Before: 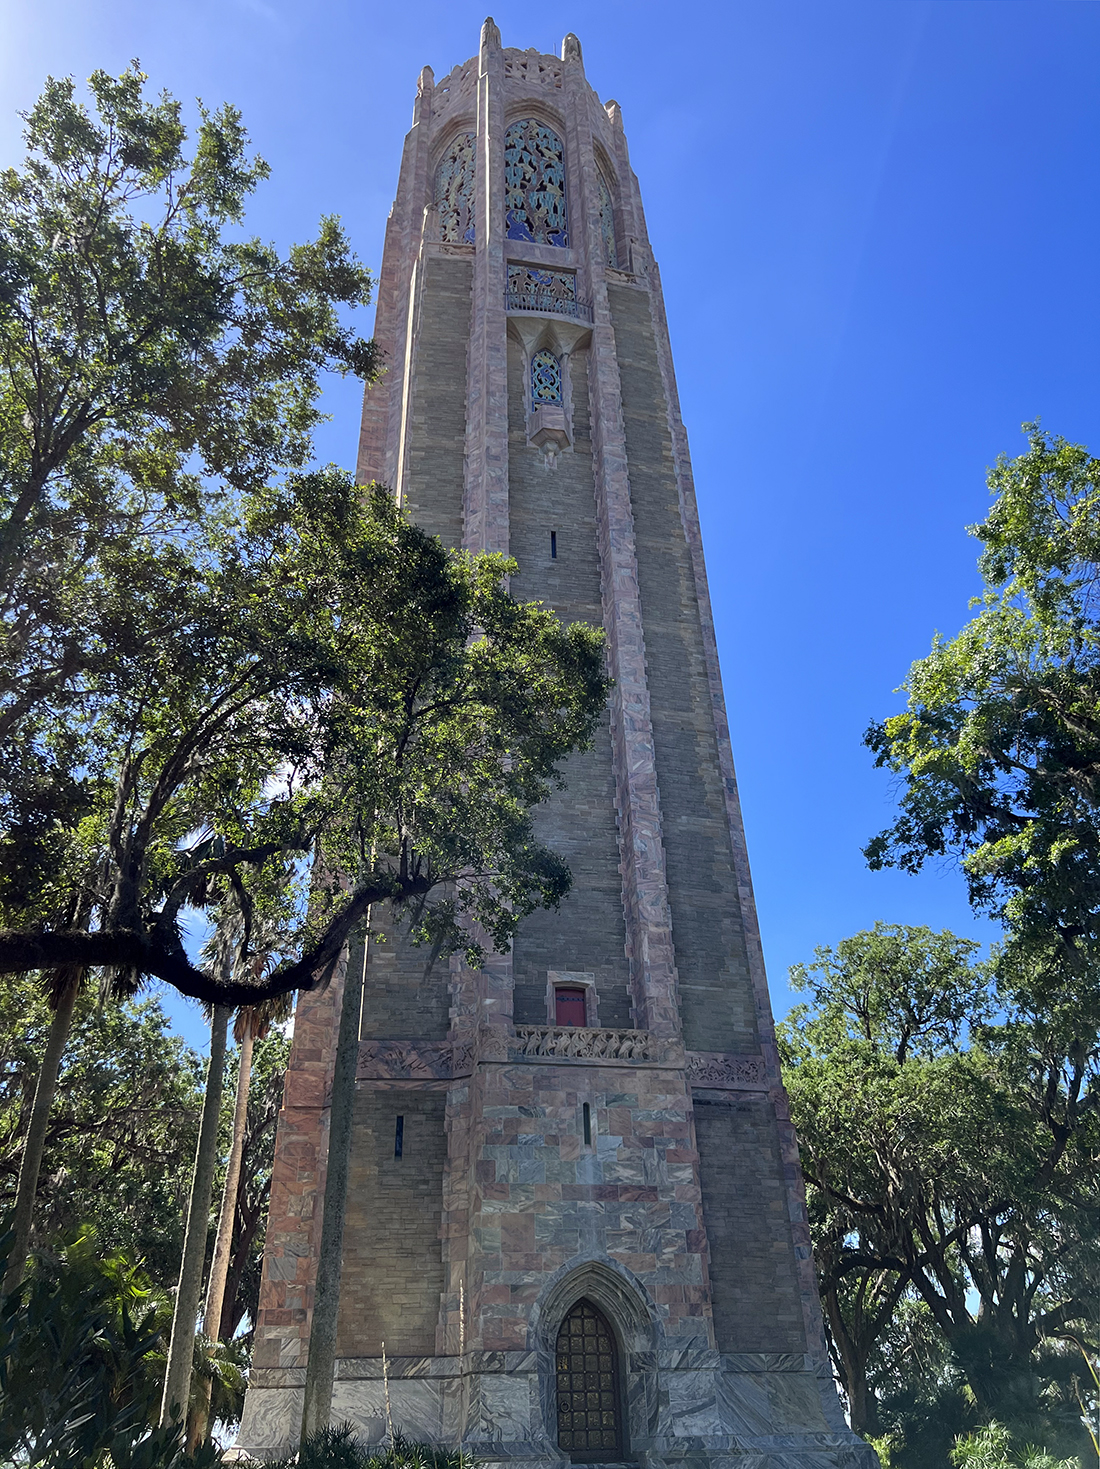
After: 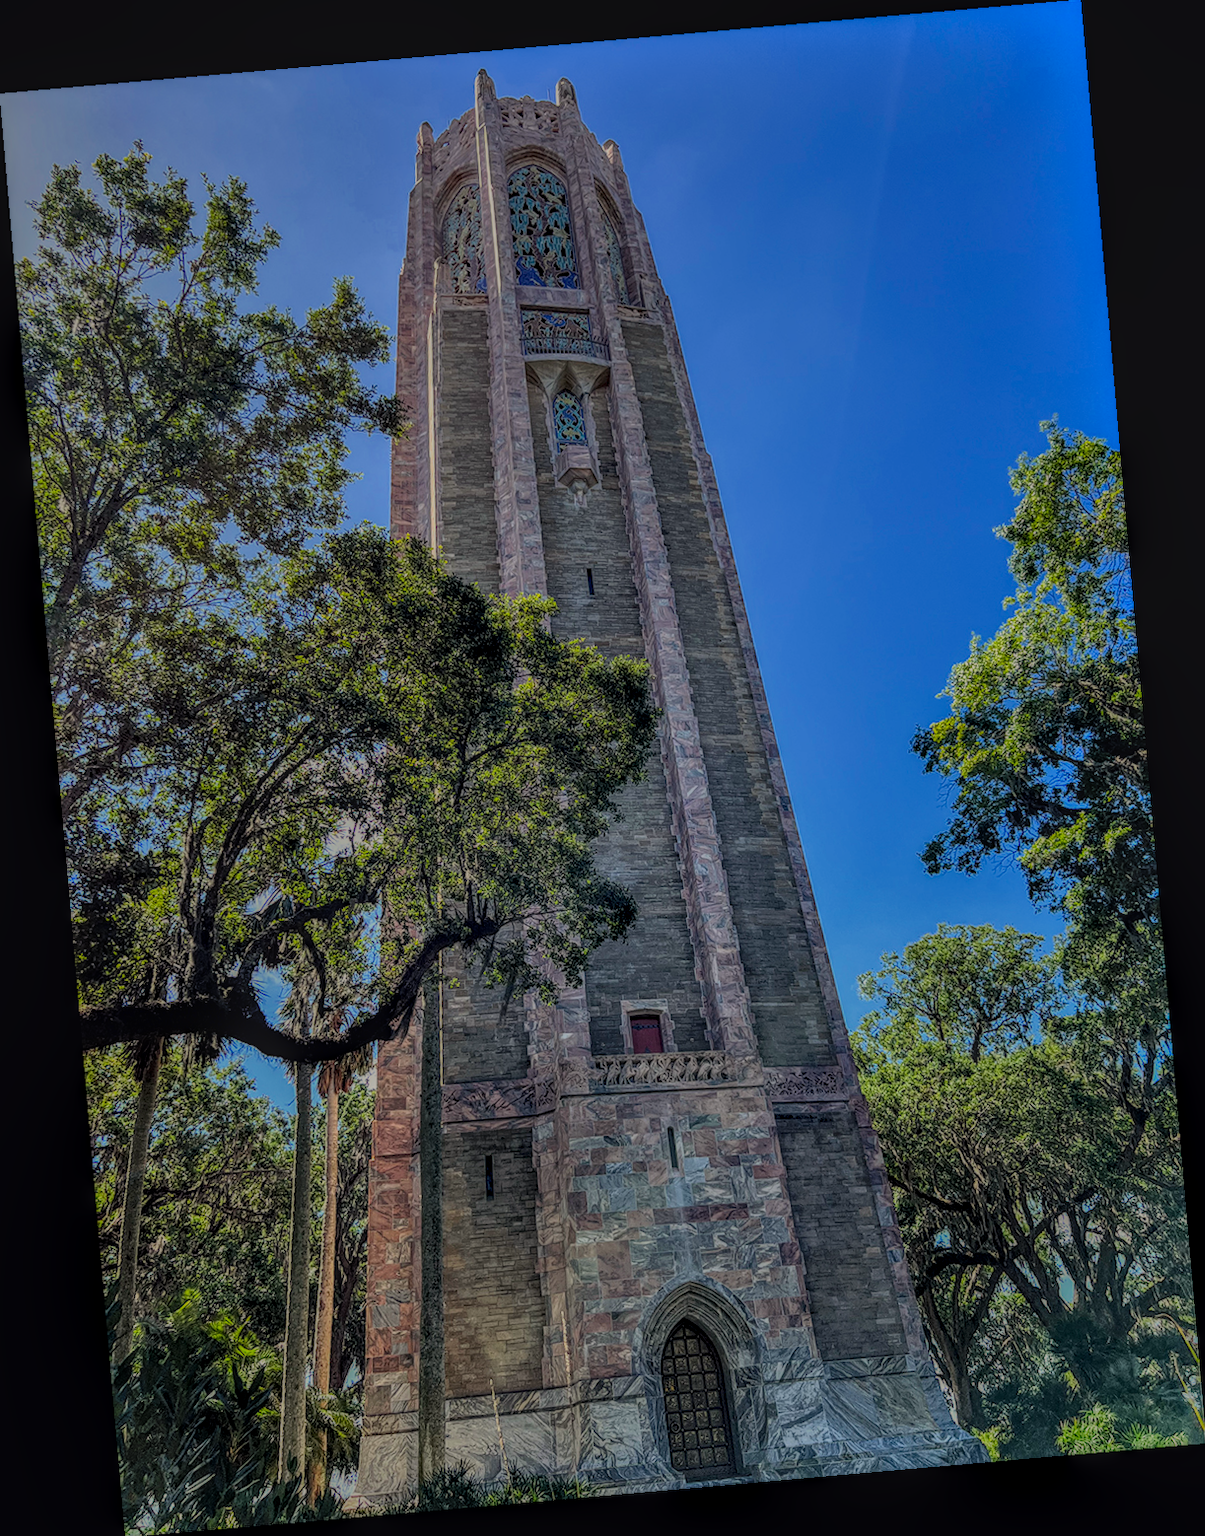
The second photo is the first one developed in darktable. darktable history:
filmic rgb: black relative exposure -7.65 EV, white relative exposure 4.56 EV, hardness 3.61, color science v6 (2022)
rotate and perspective: rotation -4.98°, automatic cropping off
color calibration: x 0.334, y 0.349, temperature 5426 K
shadows and highlights: soften with gaussian
local contrast: highlights 20%, shadows 30%, detail 200%, midtone range 0.2
